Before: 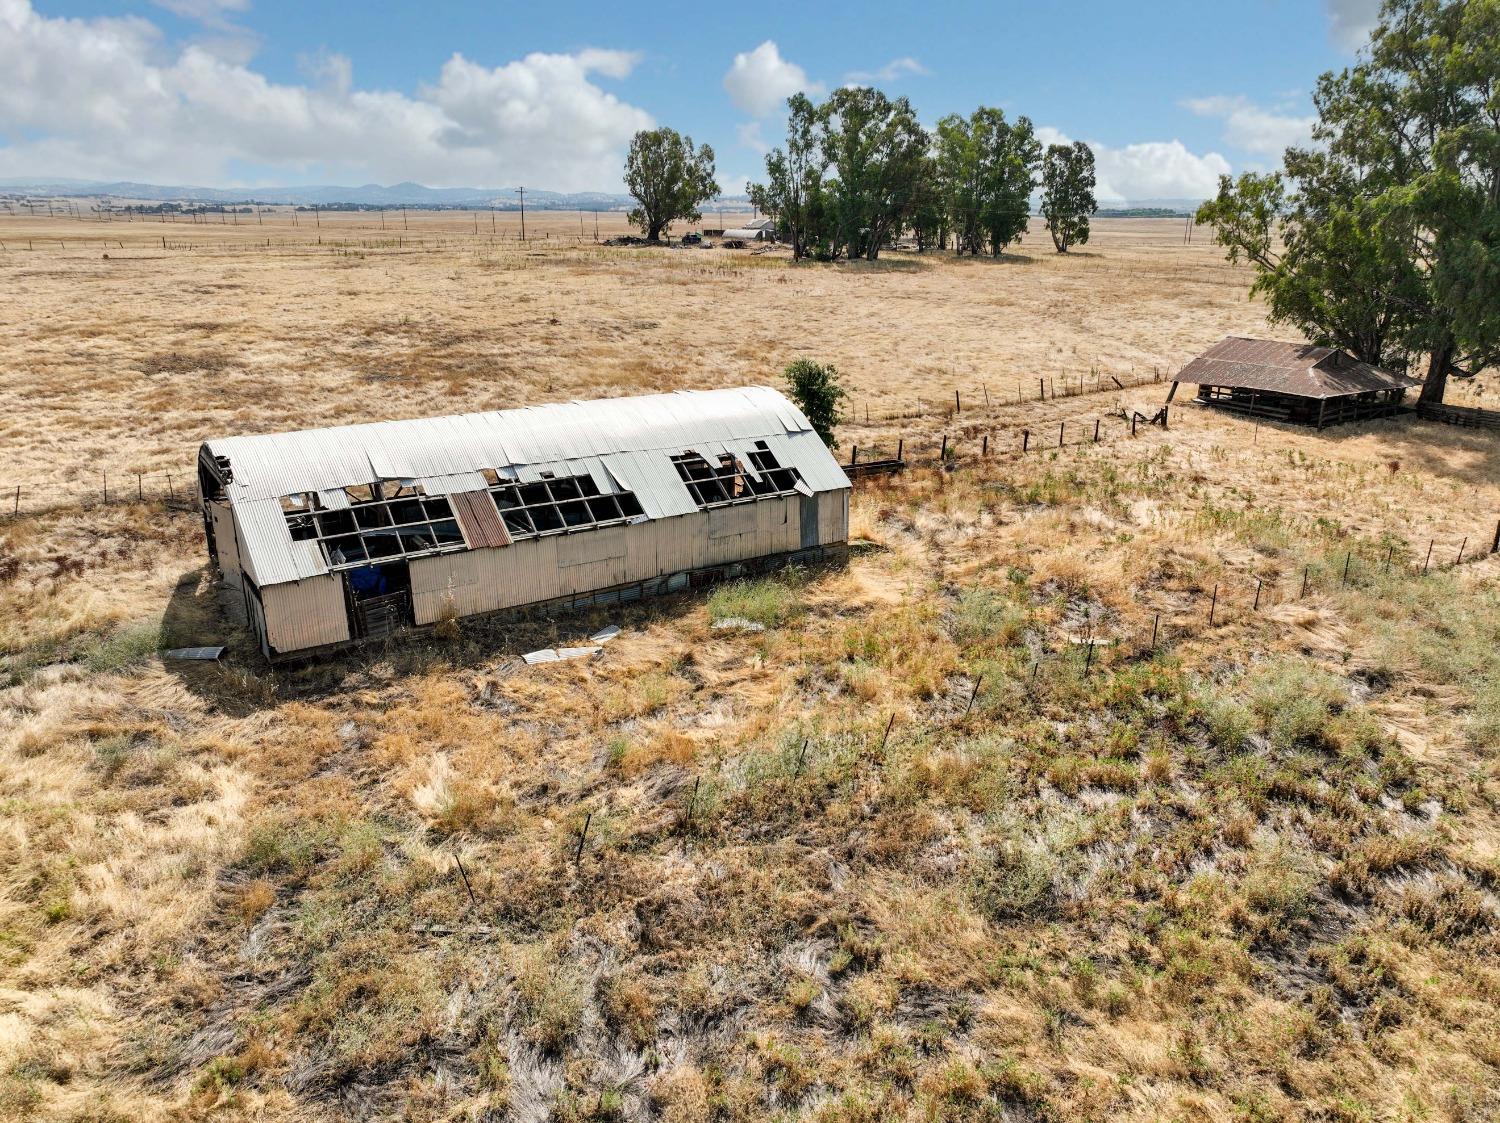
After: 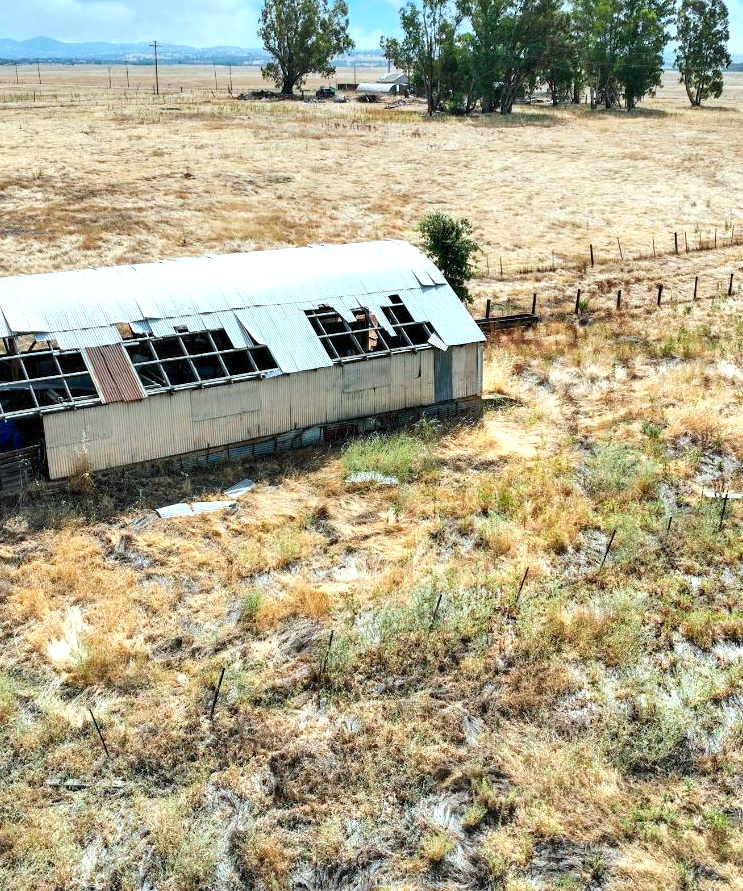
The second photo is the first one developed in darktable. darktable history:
crop and rotate: angle 0.022°, left 24.395%, top 13.067%, right 26.02%, bottom 7.542%
exposure: exposure 0.604 EV, compensate highlight preservation false
color correction: highlights a* -0.098, highlights b* 0.083
color calibration: output R [0.999, 0.026, -0.11, 0], output G [-0.019, 1.037, -0.099, 0], output B [0.022, -0.023, 0.902, 0], illuminant F (fluorescent), F source F9 (Cool White Deluxe 4150 K) – high CRI, x 0.374, y 0.373, temperature 4154.02 K
